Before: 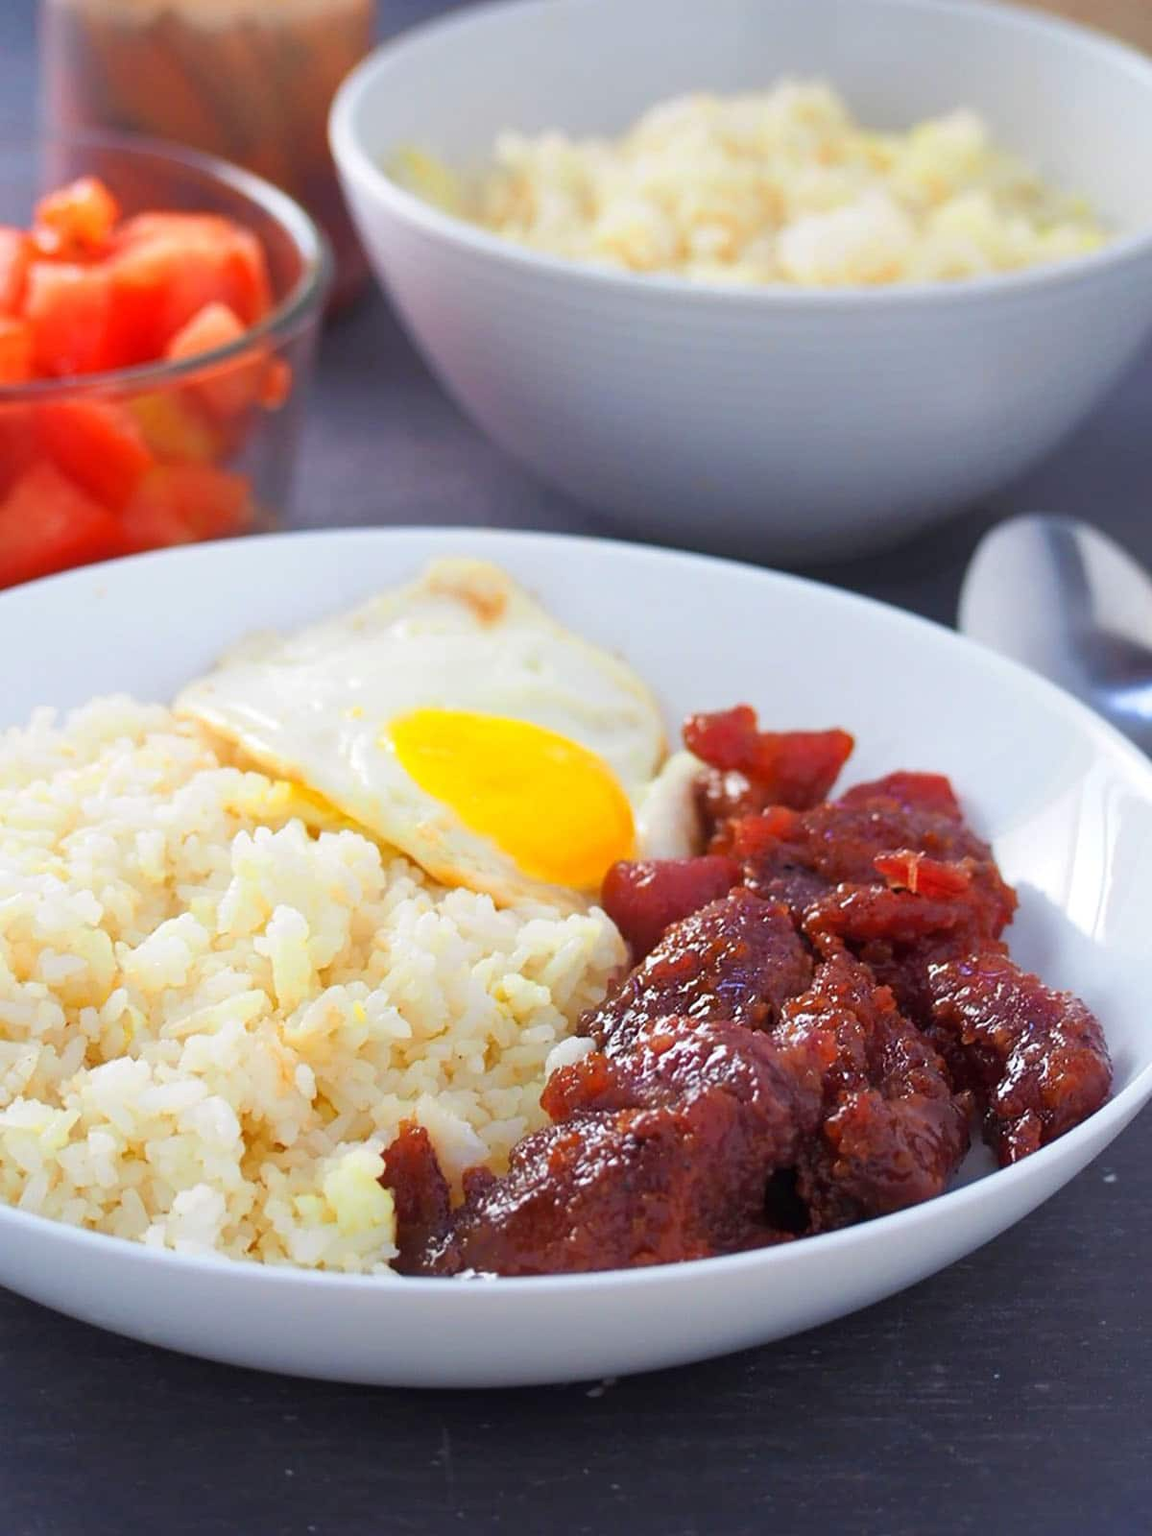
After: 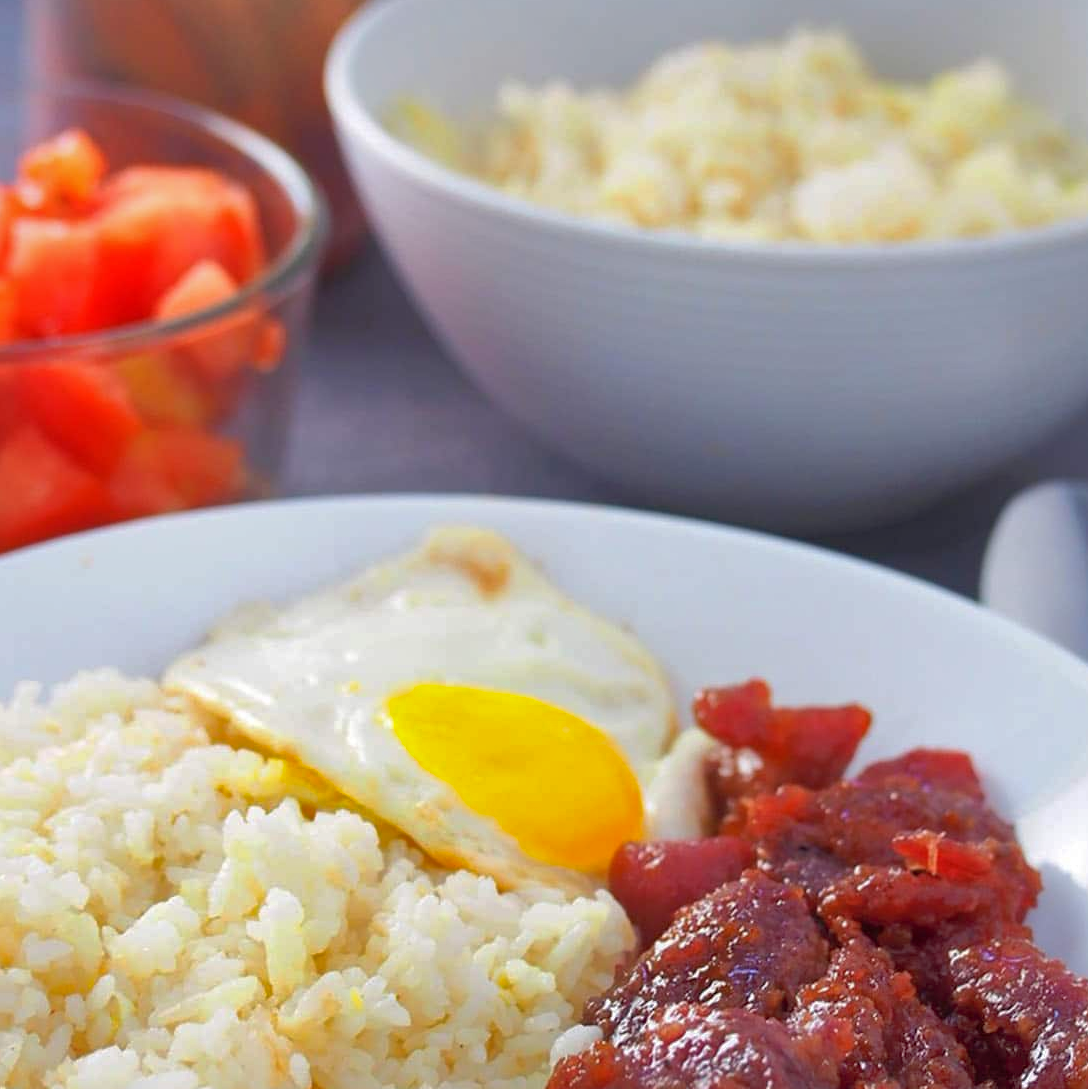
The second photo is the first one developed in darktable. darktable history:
shadows and highlights: on, module defaults
crop: left 1.509%, top 3.452%, right 7.696%, bottom 28.452%
